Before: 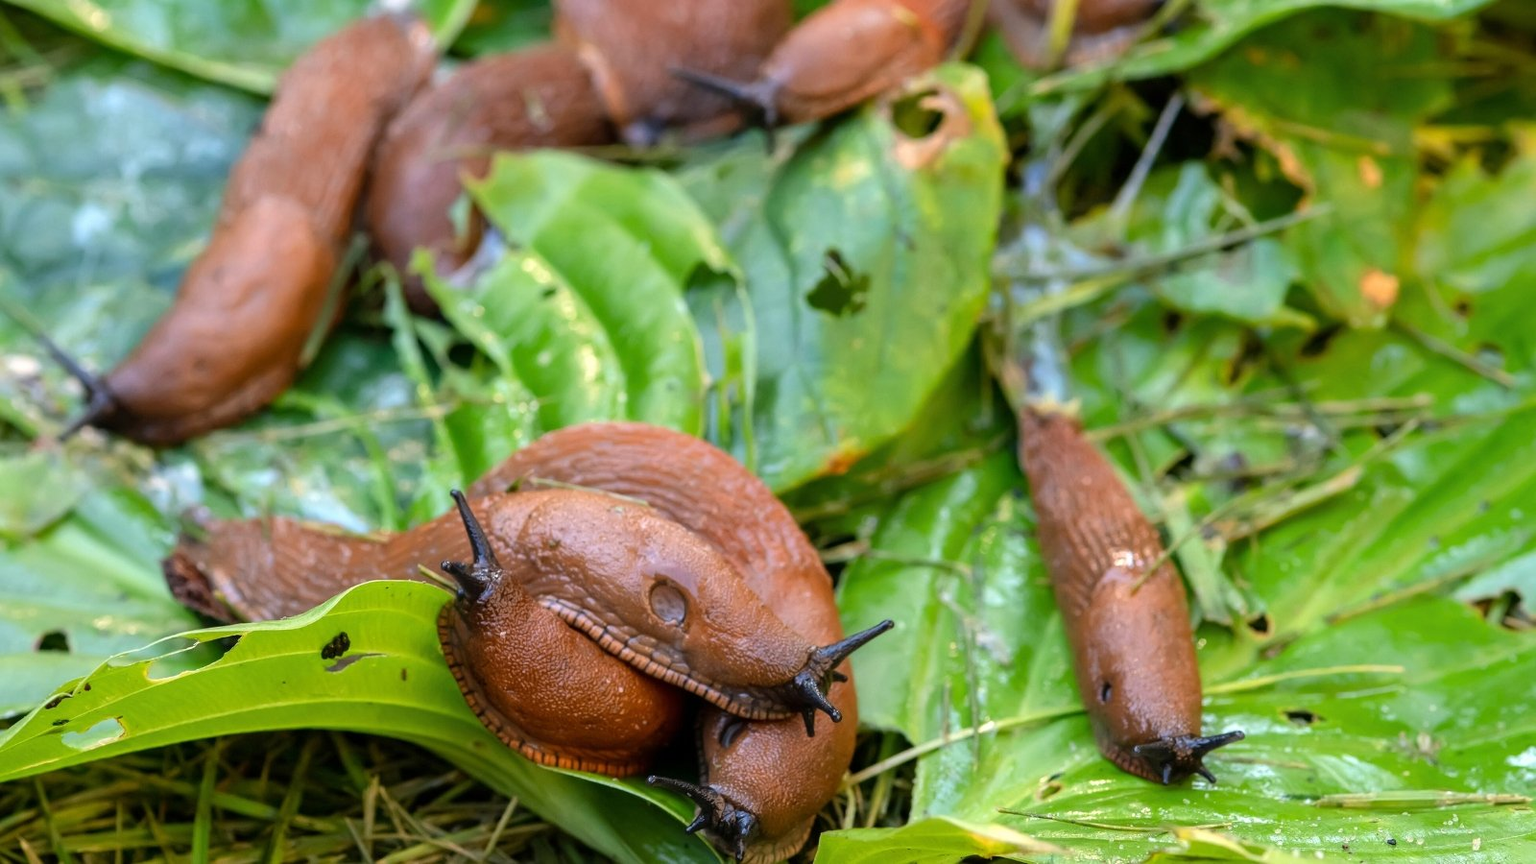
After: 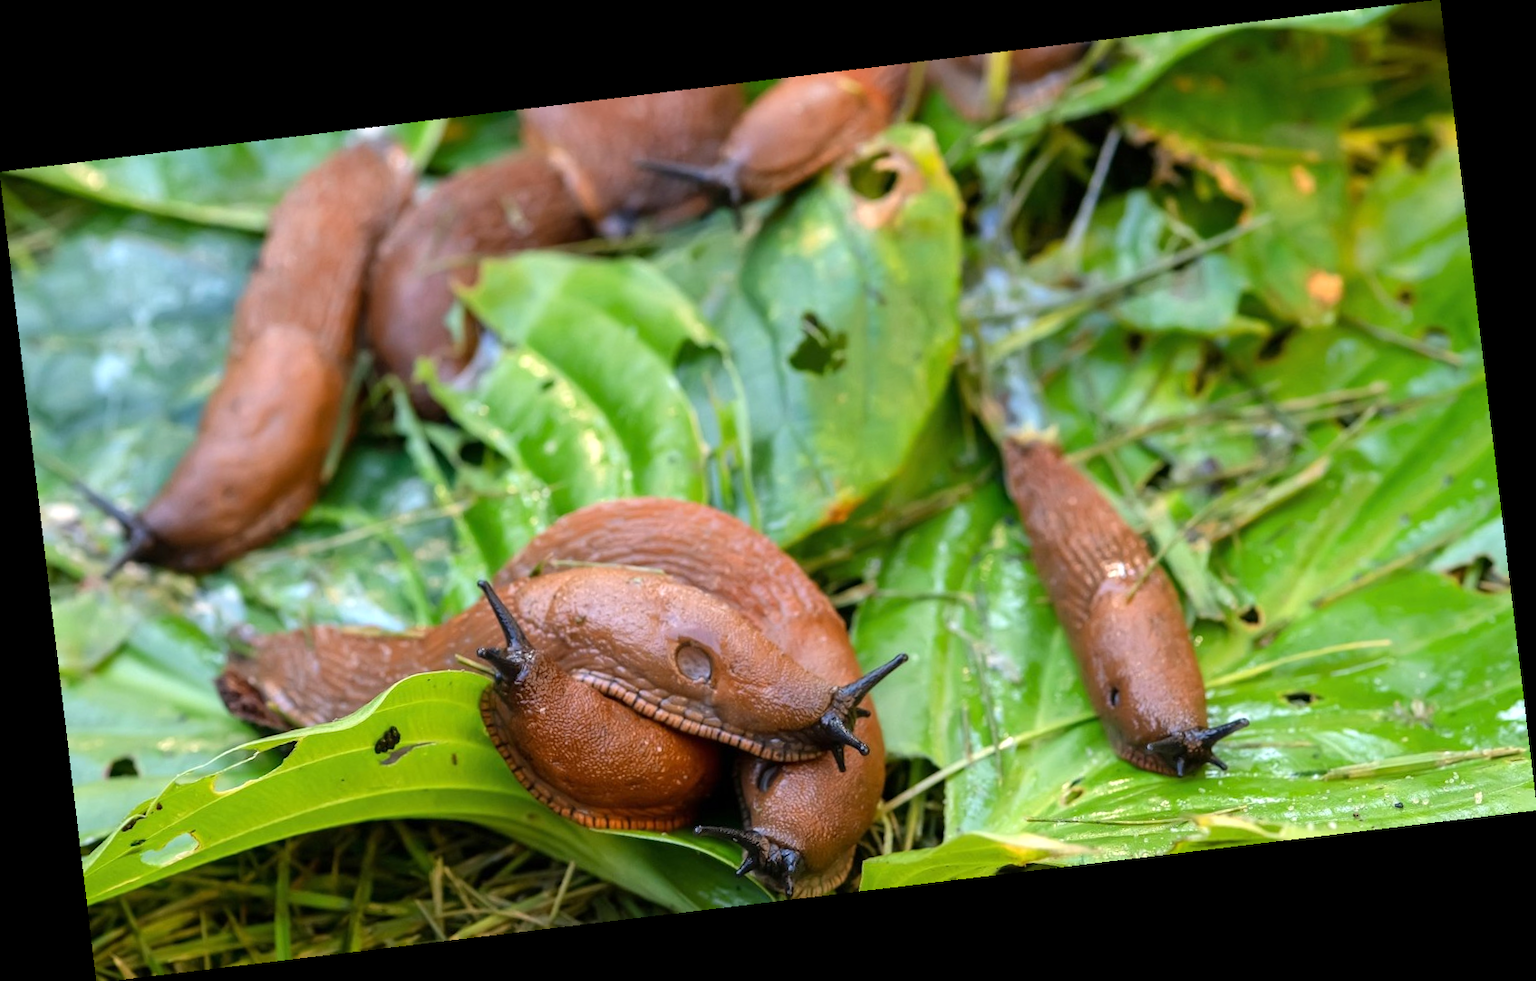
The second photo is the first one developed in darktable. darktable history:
exposure: exposure 0.128 EV, compensate highlight preservation false
rotate and perspective: rotation -6.83°, automatic cropping off
